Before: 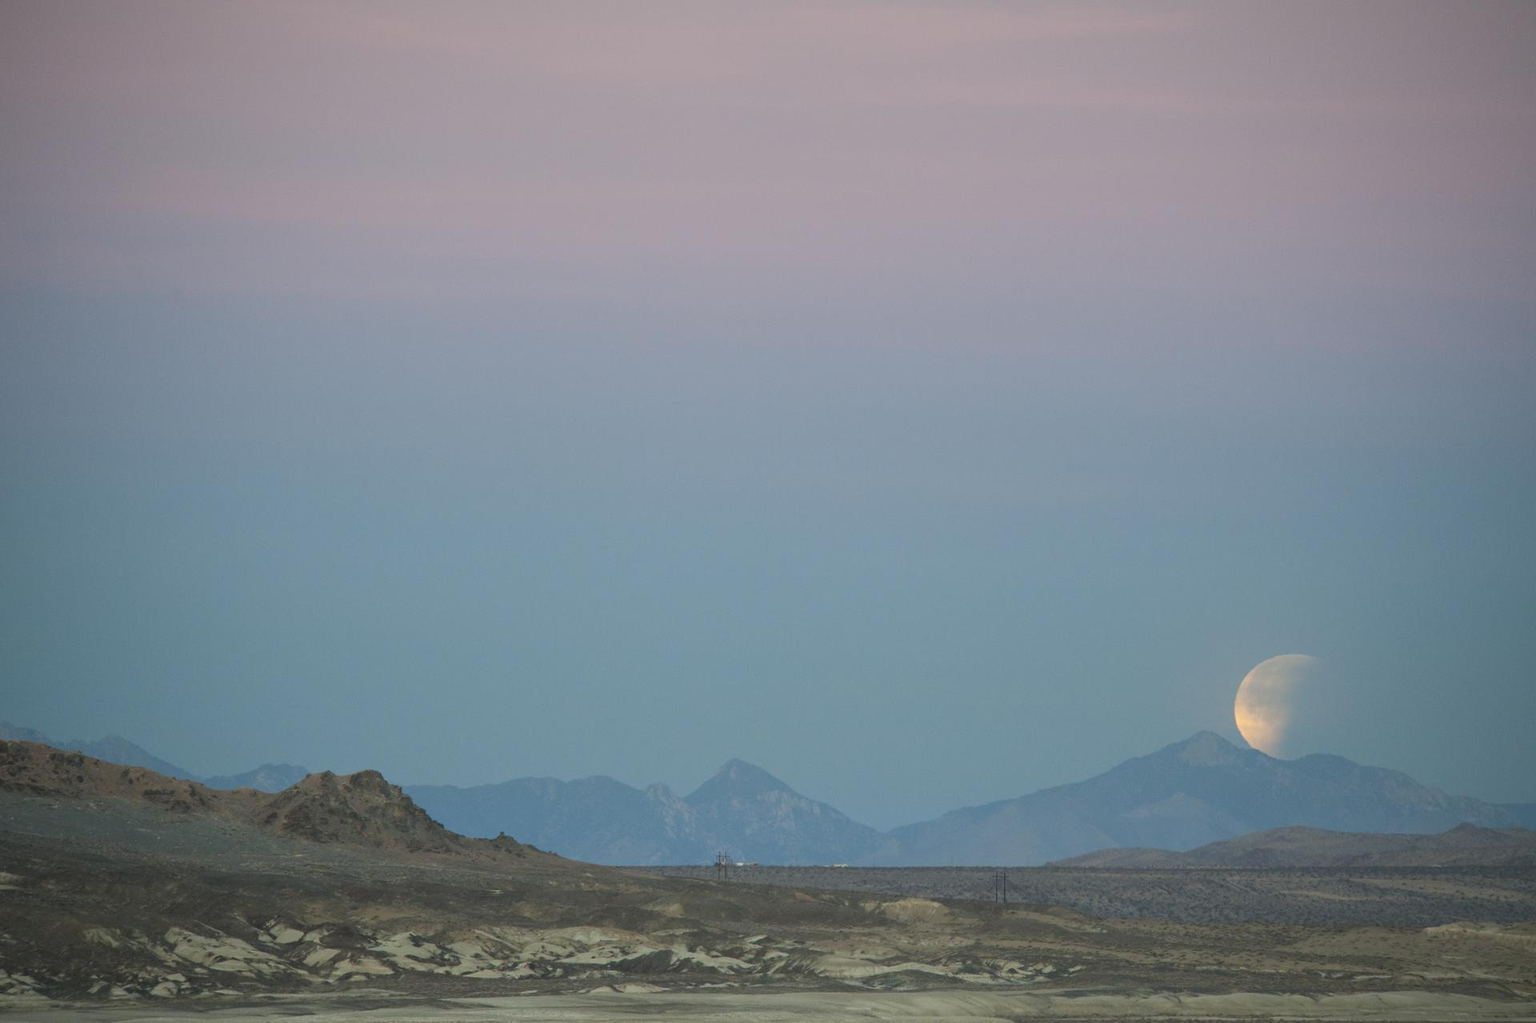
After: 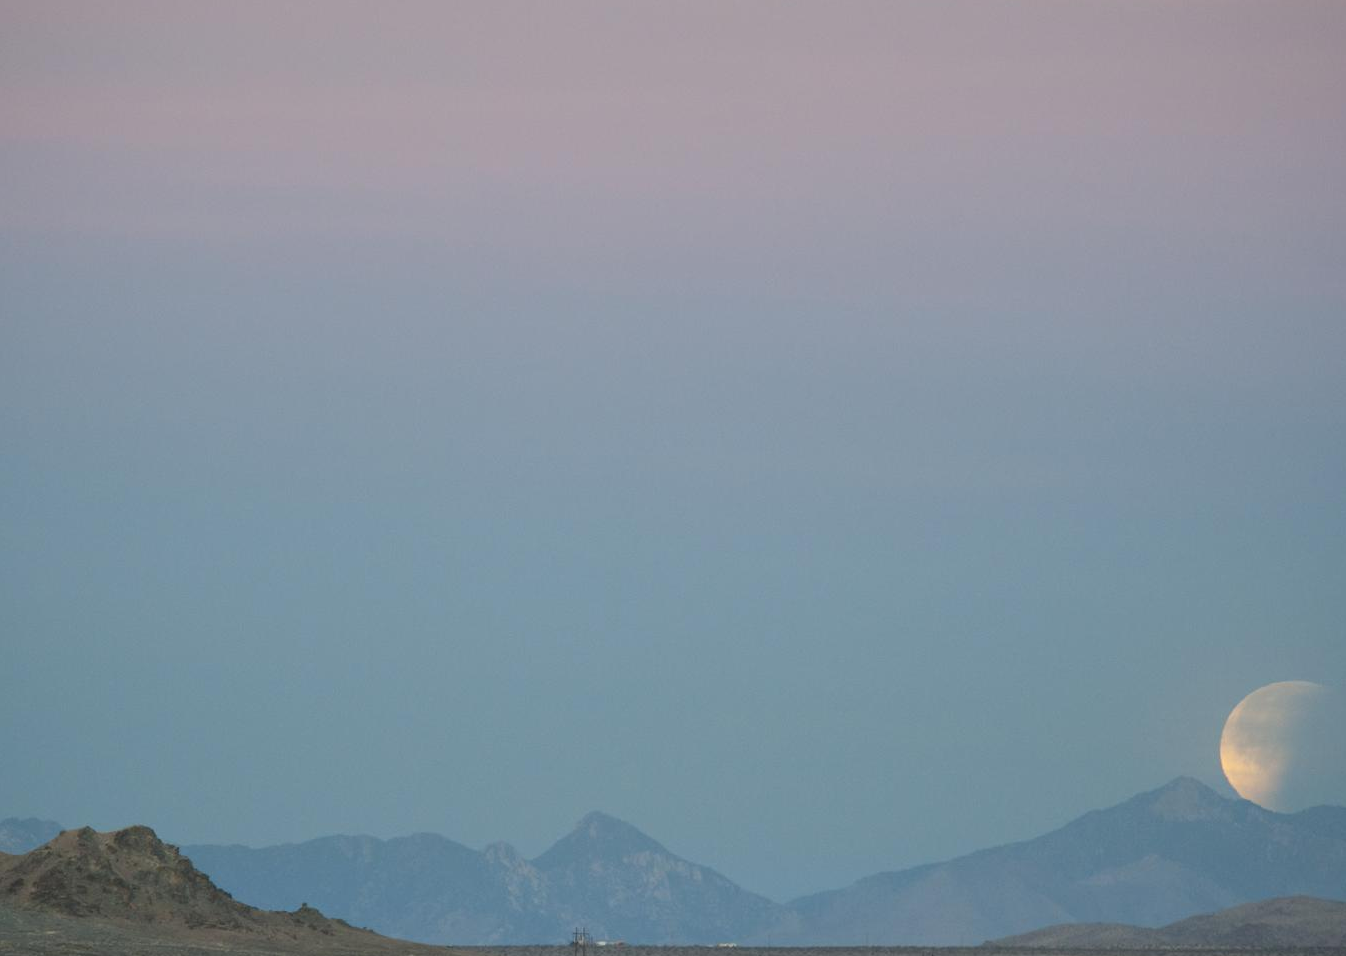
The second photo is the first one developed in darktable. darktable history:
crop and rotate: left 16.847%, top 10.776%, right 13.036%, bottom 14.41%
